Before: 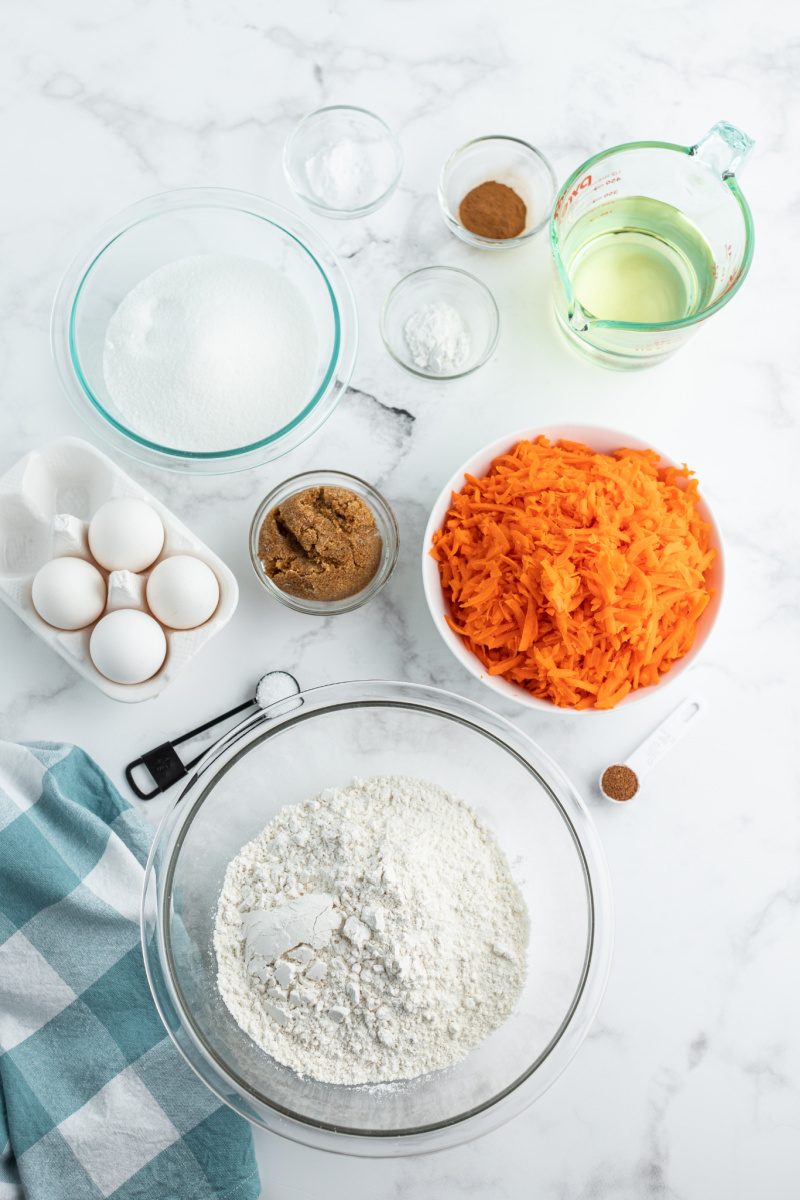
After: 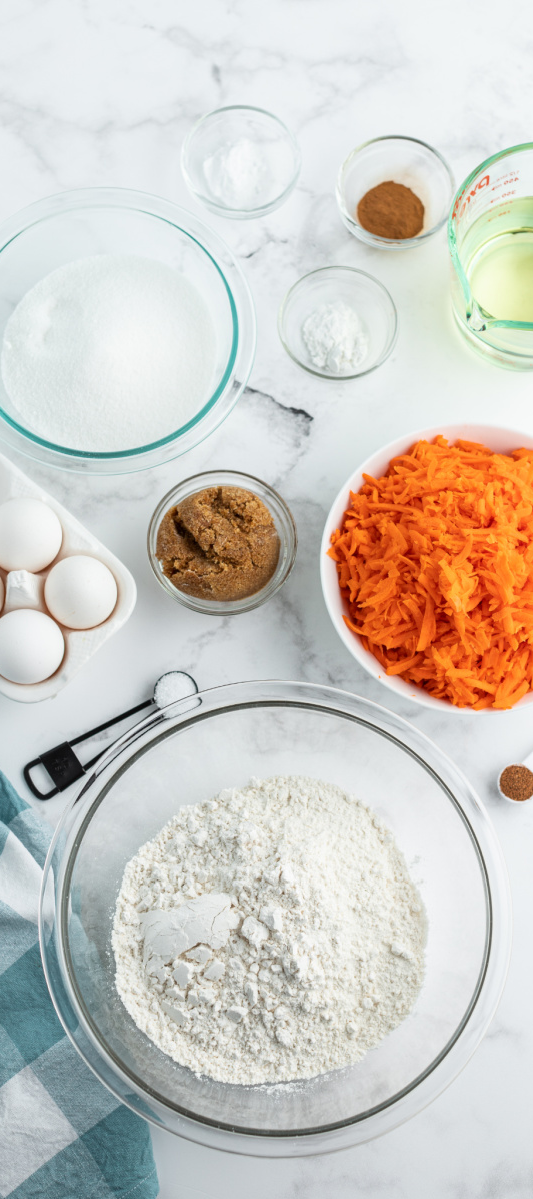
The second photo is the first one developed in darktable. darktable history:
crop and rotate: left 12.797%, right 20.482%
